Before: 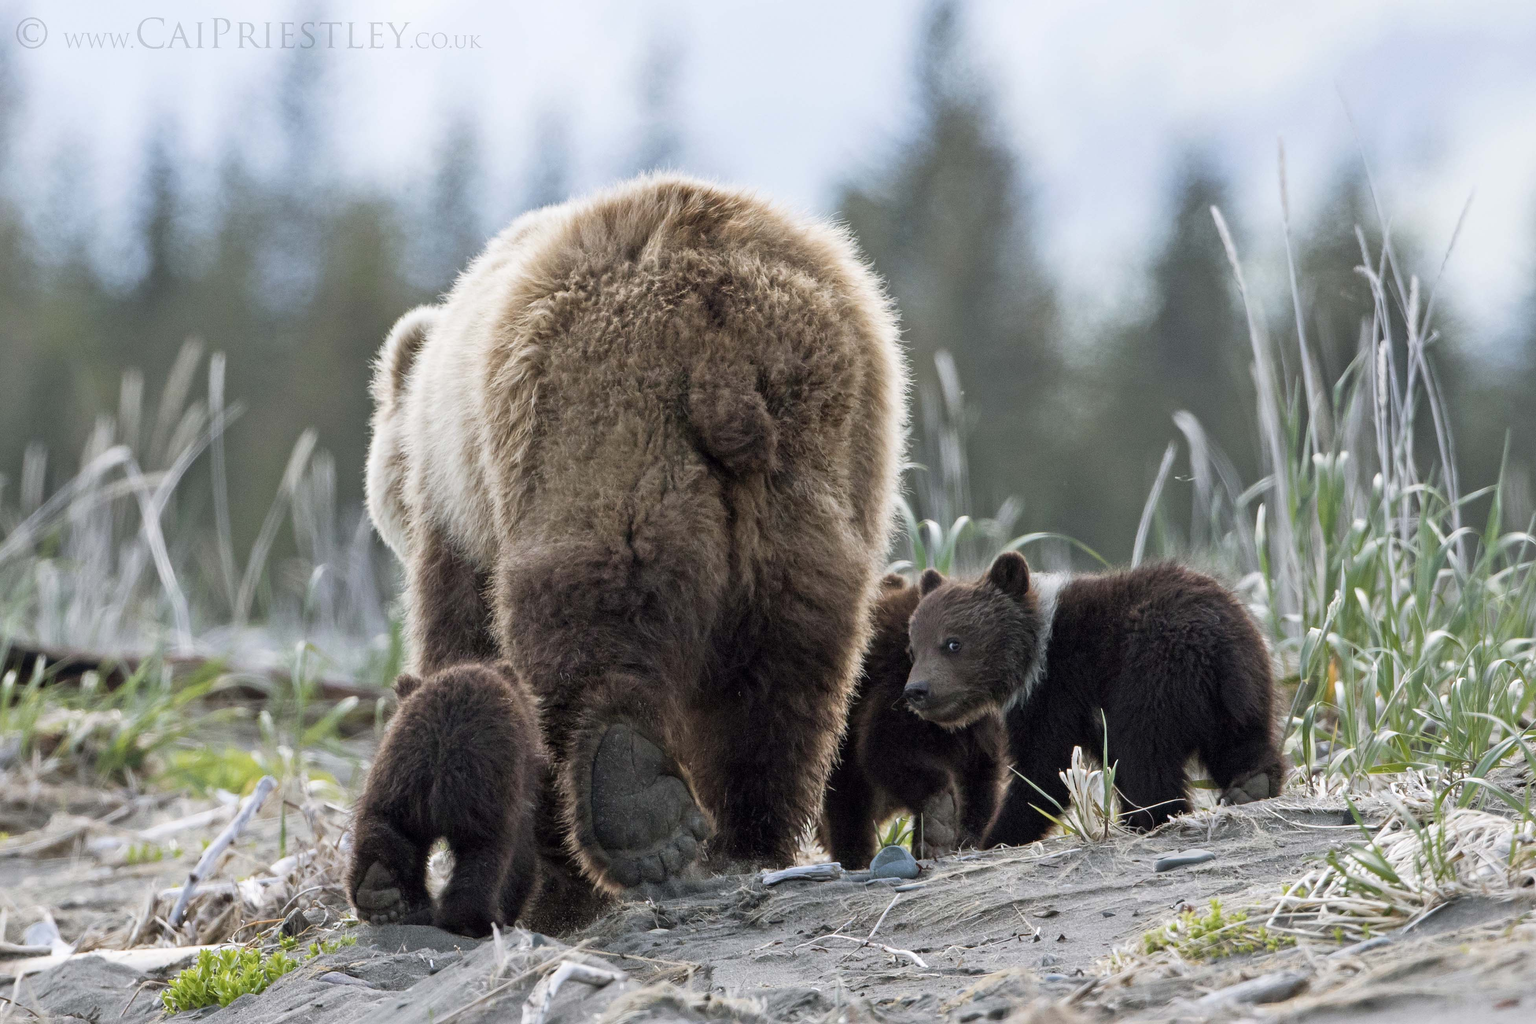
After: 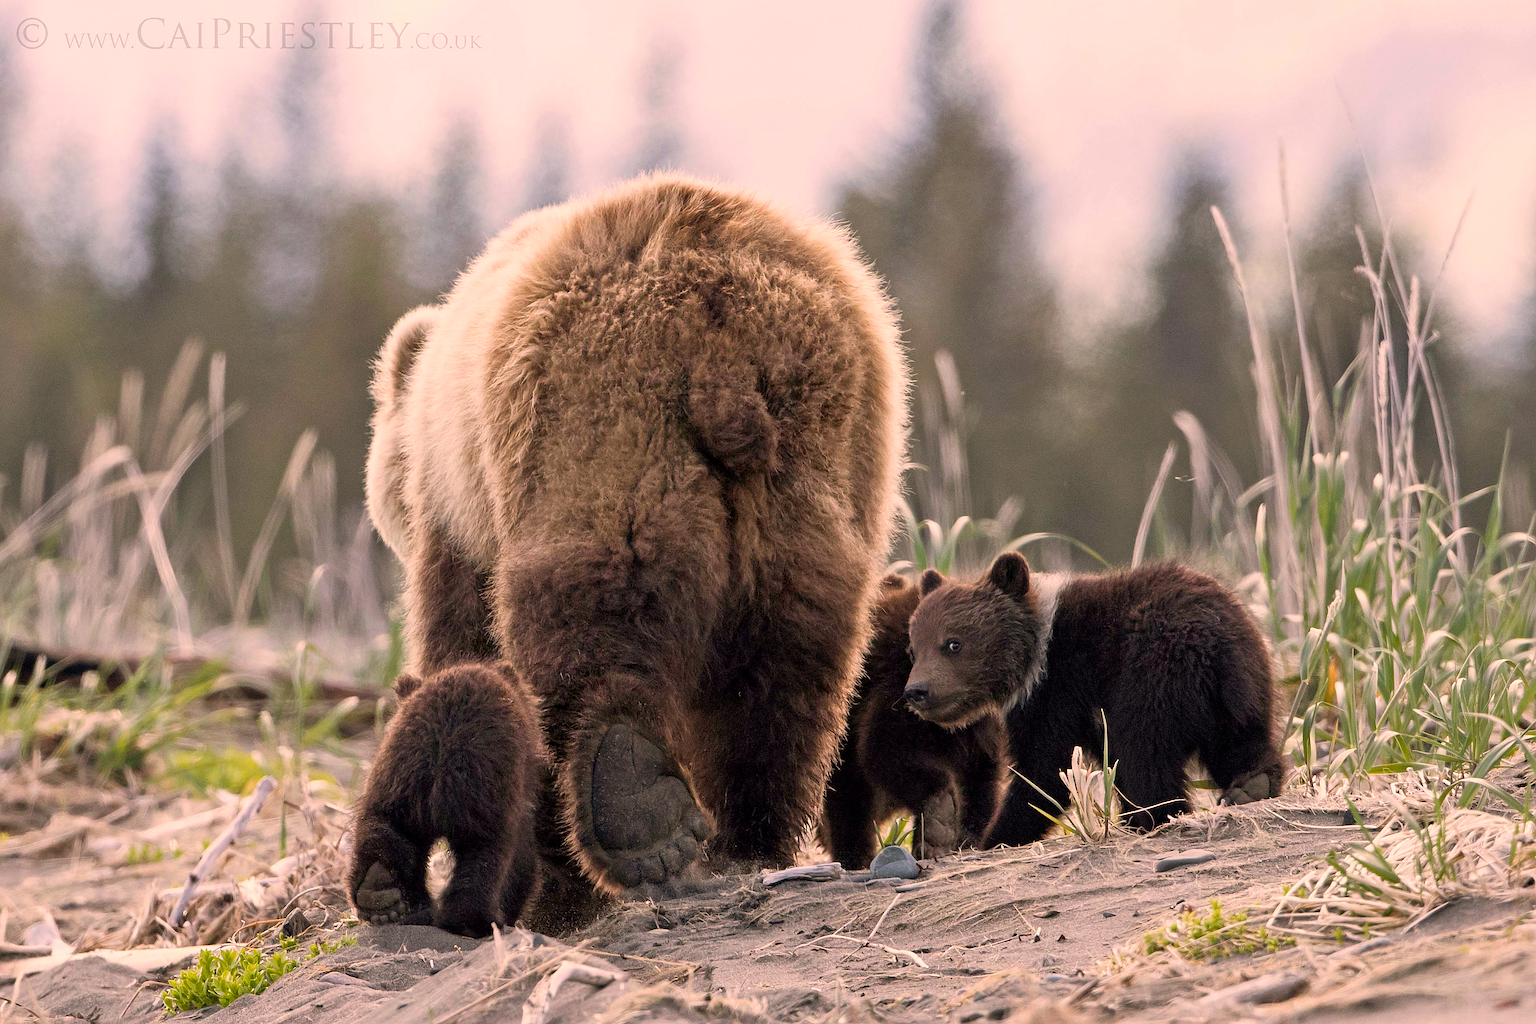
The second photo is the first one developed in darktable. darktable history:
color correction: highlights a* 17.88, highlights b* 18.79
sharpen: on, module defaults
